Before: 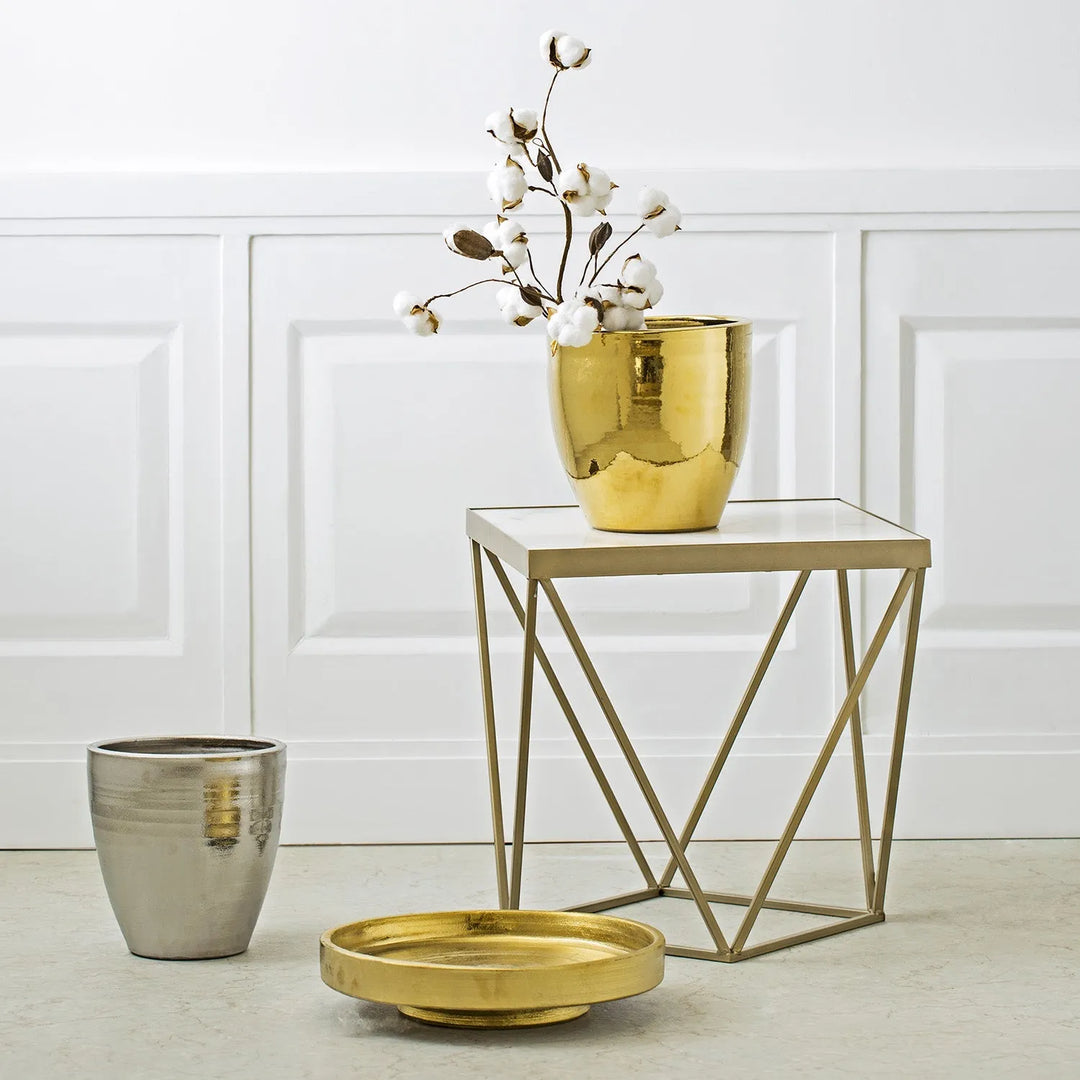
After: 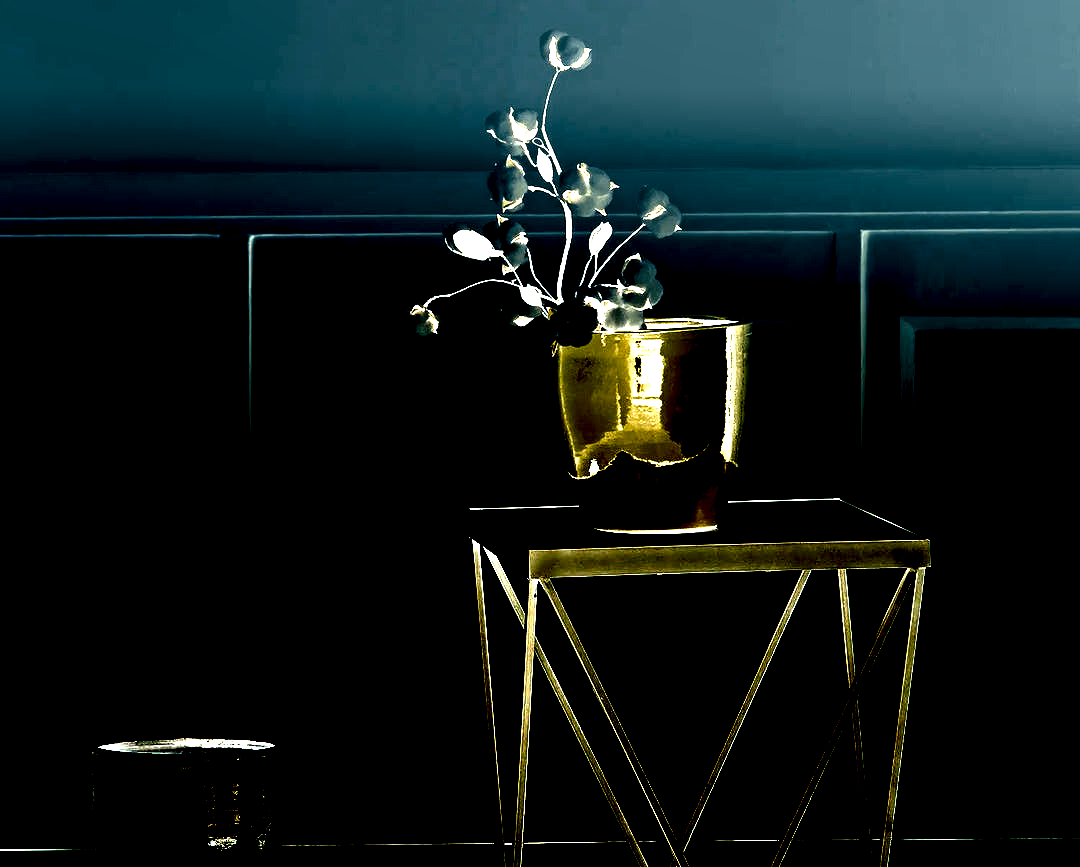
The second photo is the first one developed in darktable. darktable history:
levels: levels [0.012, 0.367, 0.697]
bloom: size 70%, threshold 25%, strength 70%
color correction: highlights a* -10.69, highlights b* -19.19
graduated density: density -3.9 EV
crop: bottom 19.644%
white balance: red 1.029, blue 0.92
